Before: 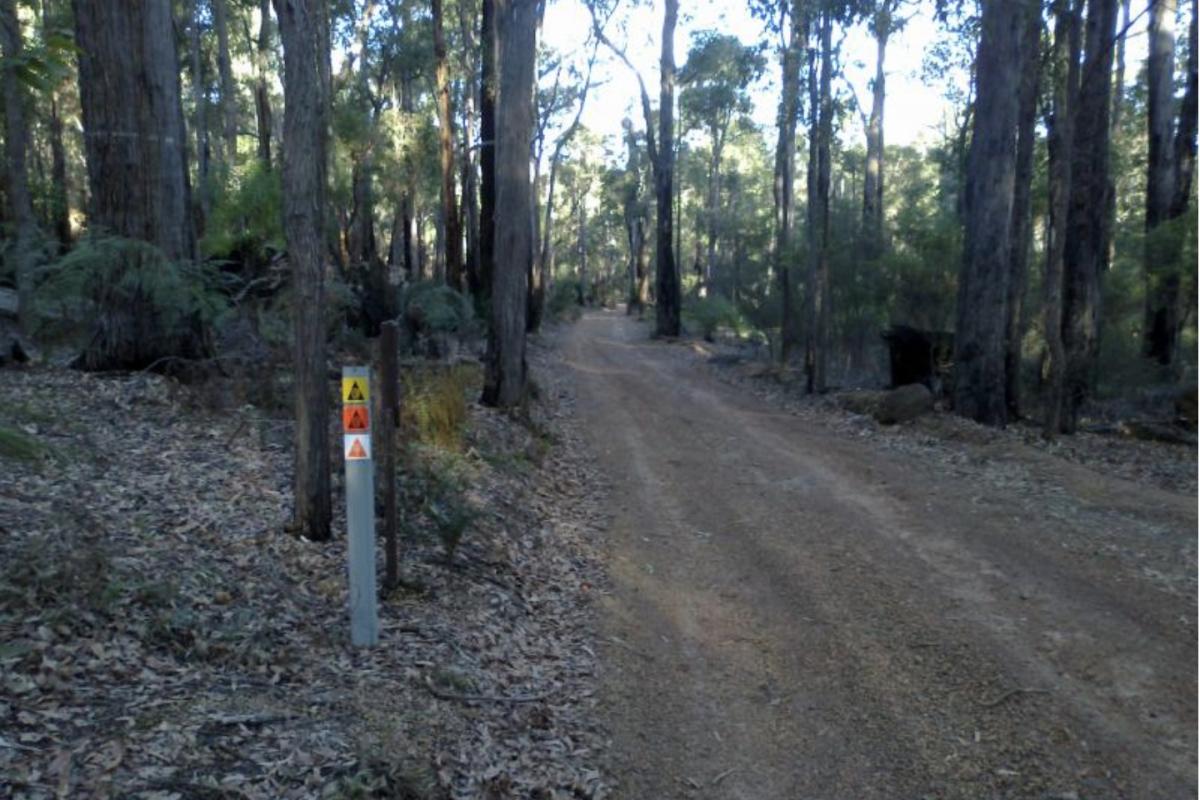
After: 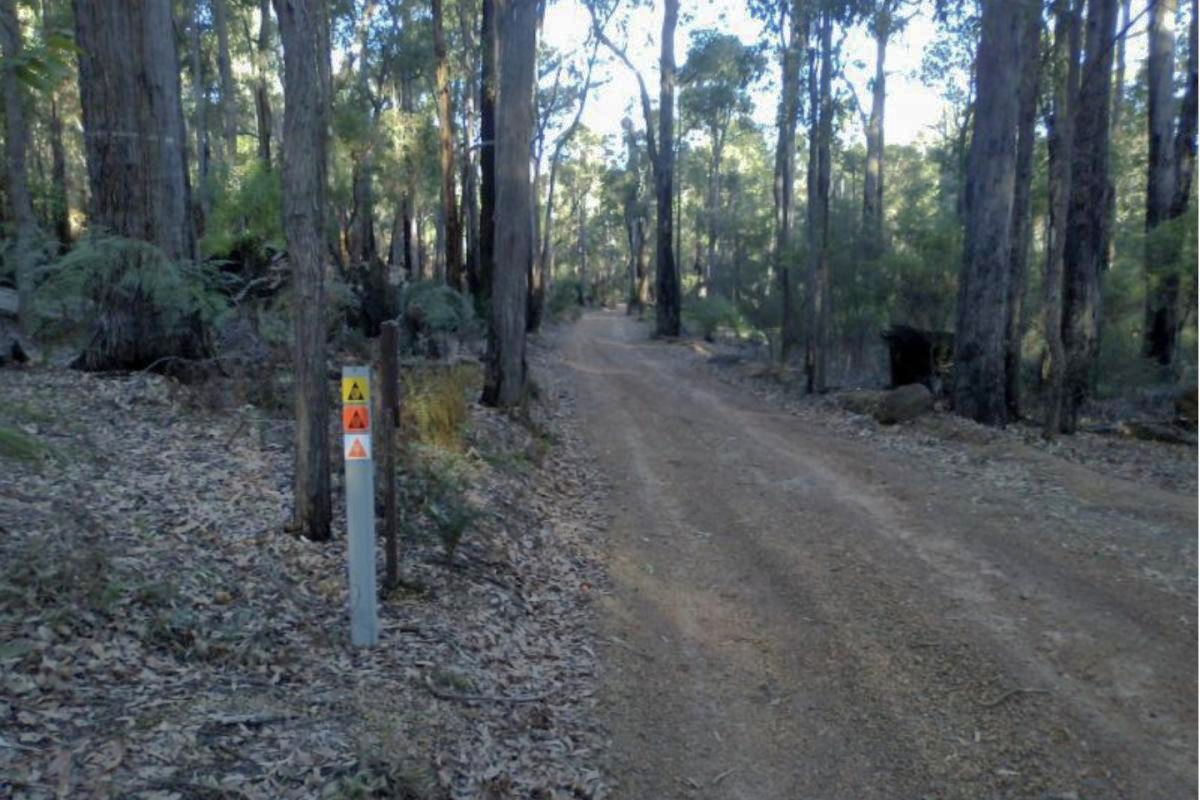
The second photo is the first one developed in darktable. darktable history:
shadows and highlights: highlights -59.76
